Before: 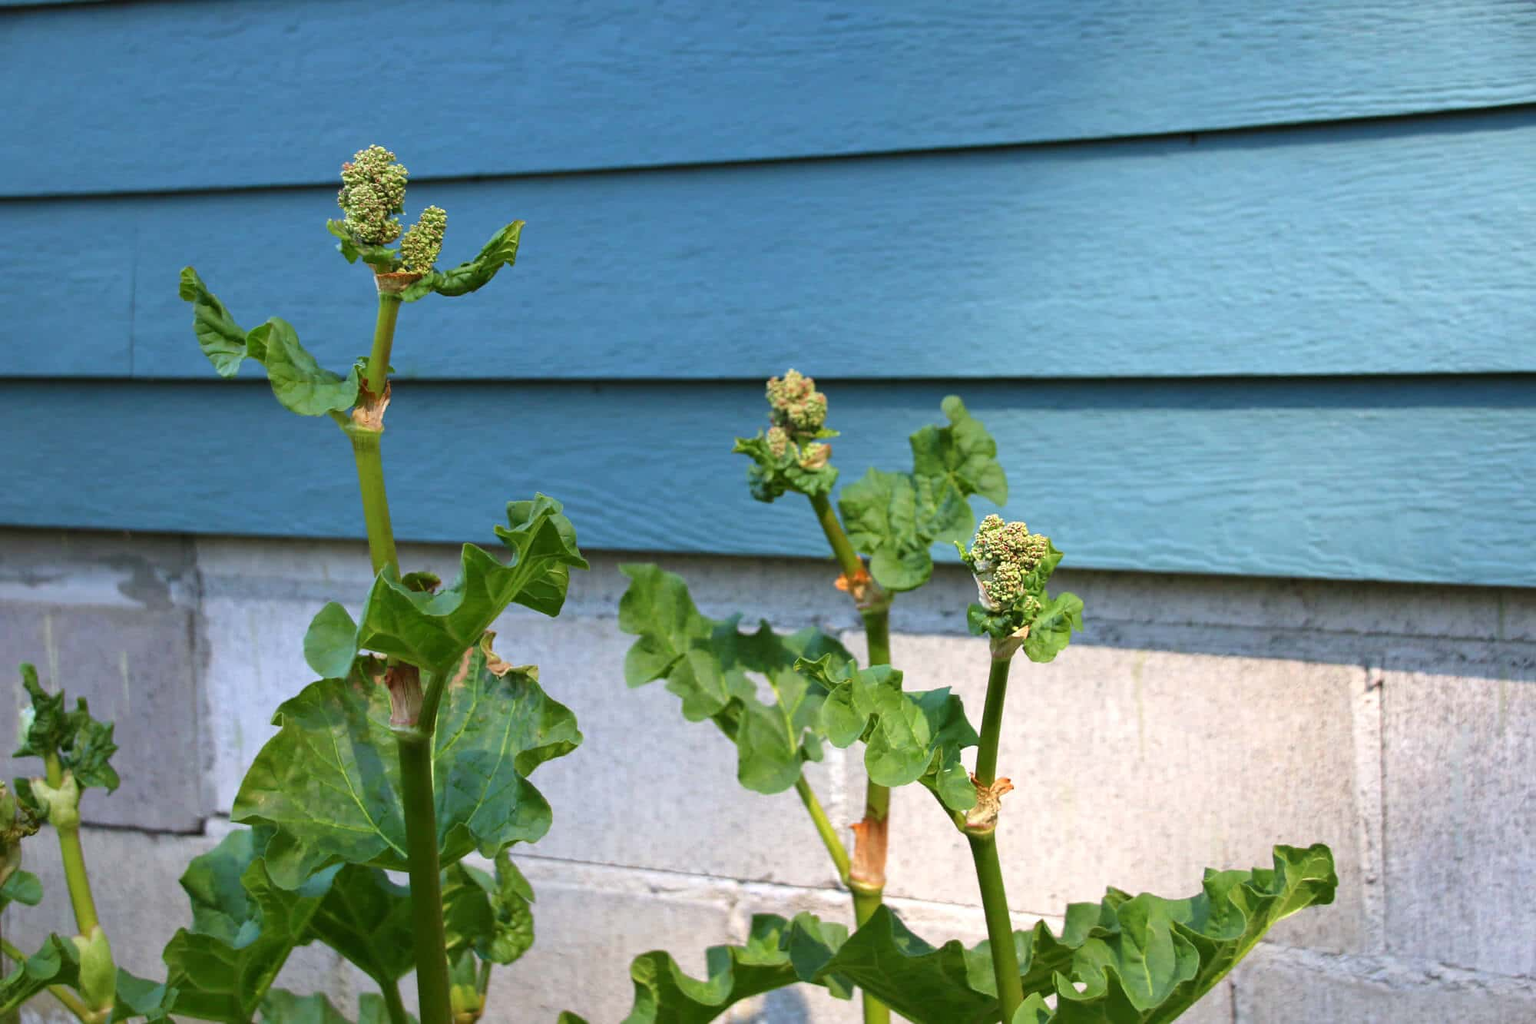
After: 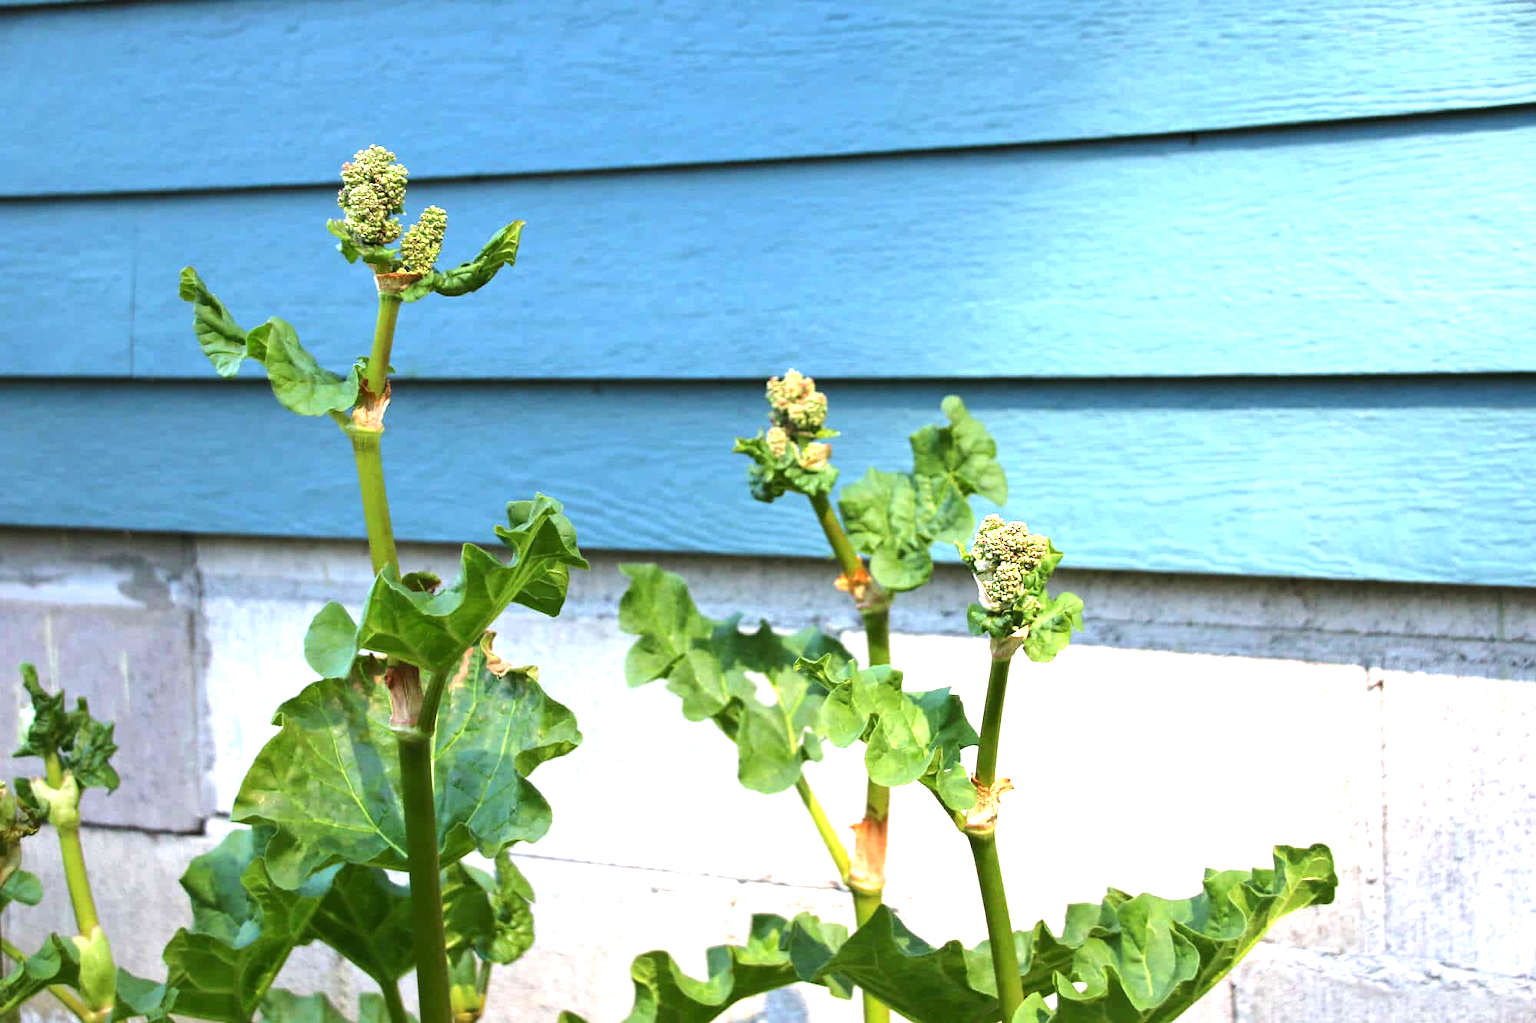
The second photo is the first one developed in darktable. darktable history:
tone equalizer: -8 EV -0.422 EV, -7 EV -0.391 EV, -6 EV -0.299 EV, -5 EV -0.221 EV, -3 EV 0.252 EV, -2 EV 0.315 EV, -1 EV 0.411 EV, +0 EV 0.411 EV, edges refinement/feathering 500, mask exposure compensation -1.57 EV, preserve details no
exposure: exposure 0.765 EV, compensate highlight preservation false
